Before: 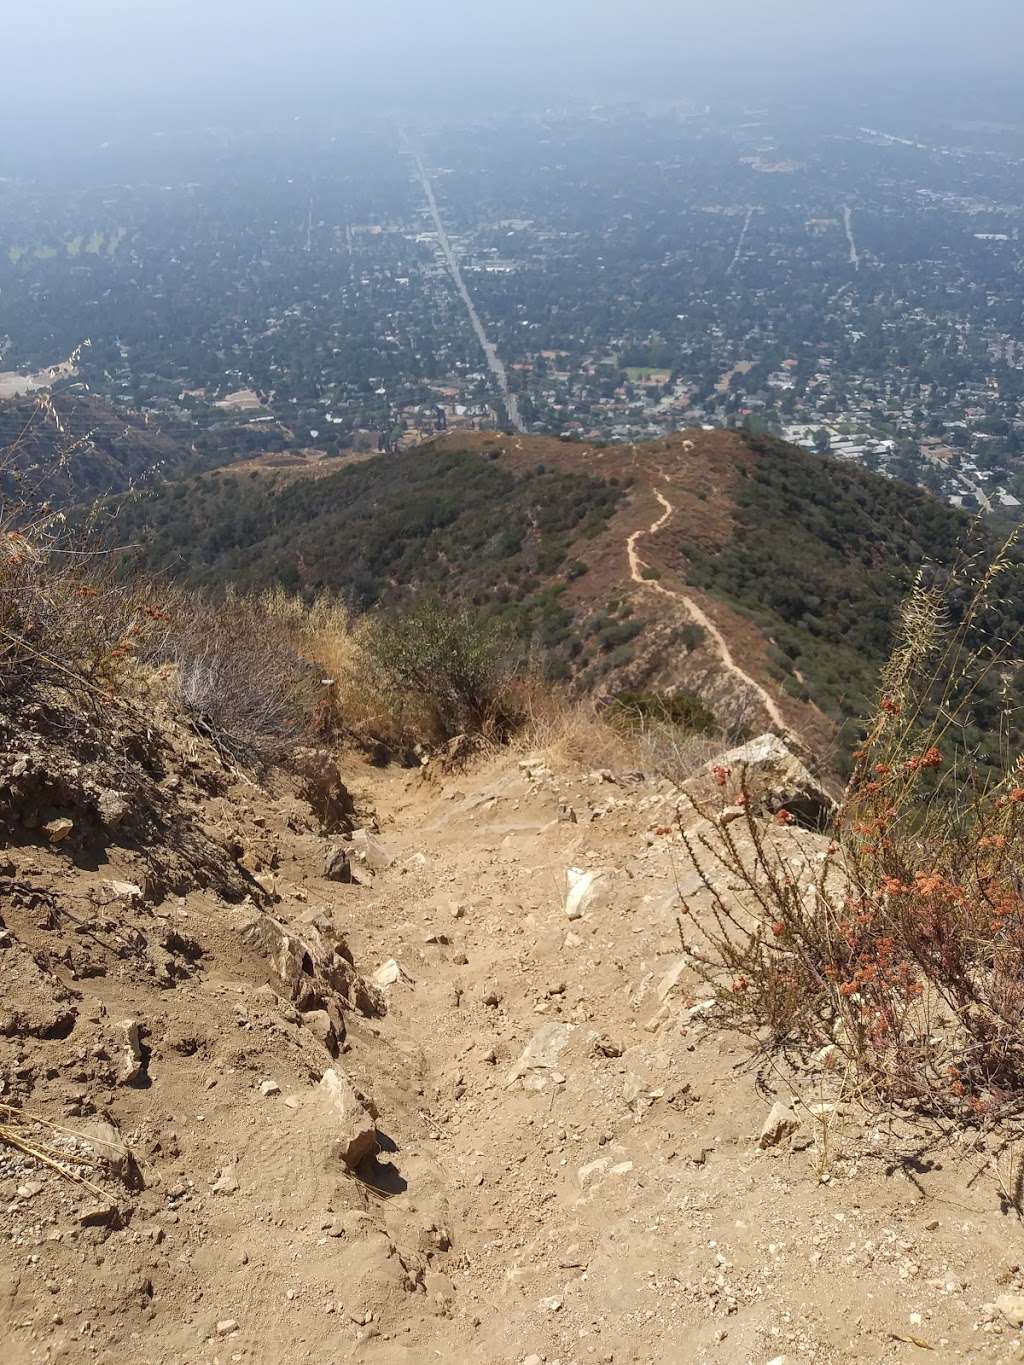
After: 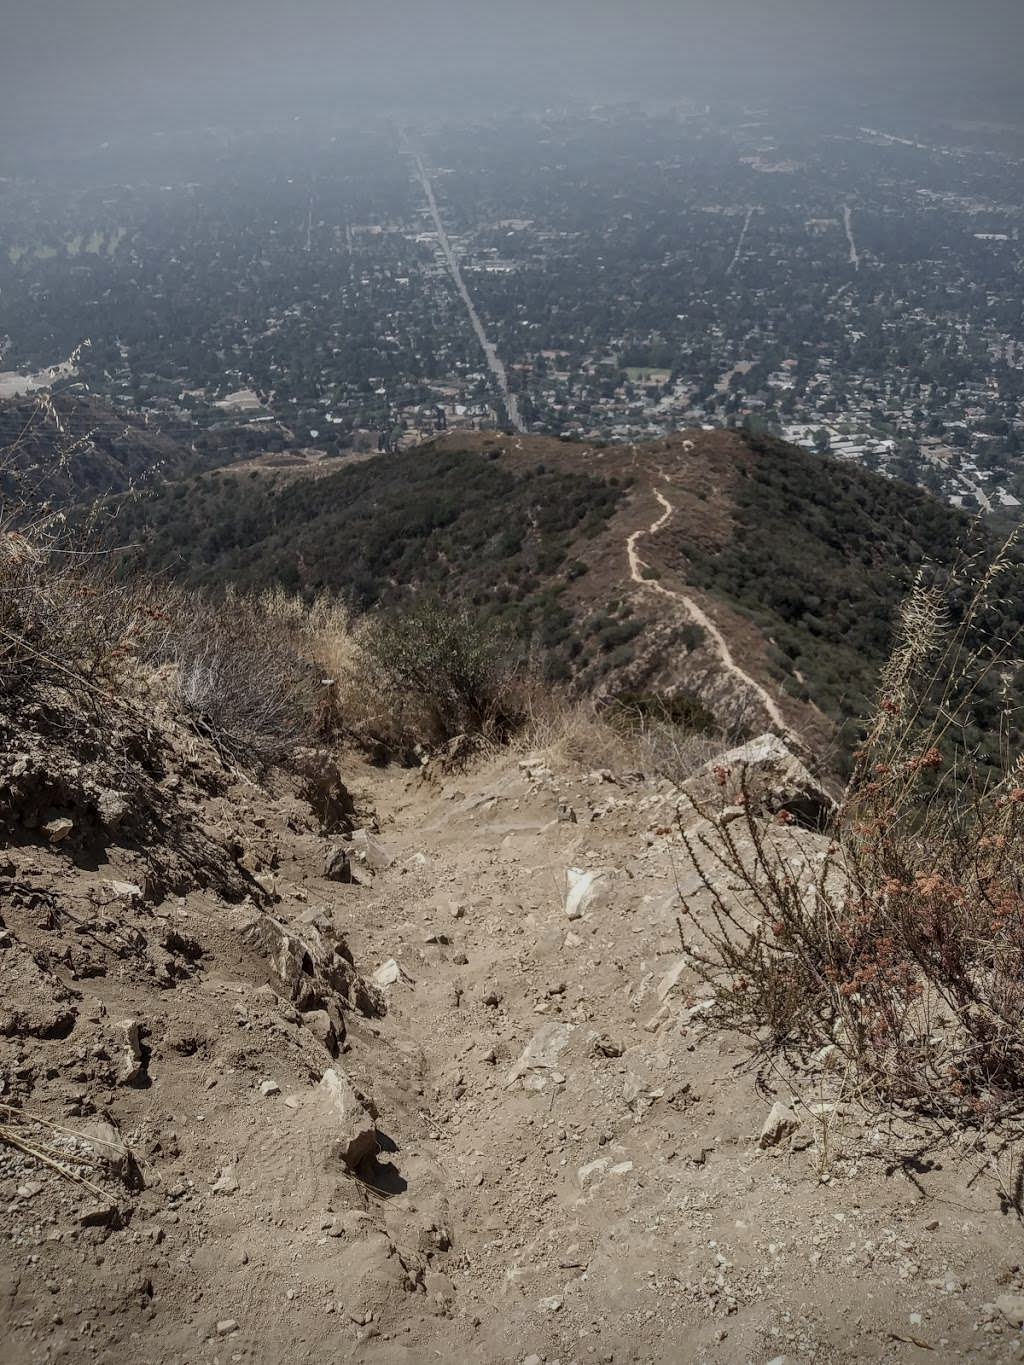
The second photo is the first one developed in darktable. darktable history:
vignetting: fall-off start 97.23%, saturation -0.022, width/height ratio 1.179, dithering 8-bit output, unbound false
contrast brightness saturation: contrast 0.103, saturation -0.368
exposure: black level correction 0, exposure -0.685 EV, compensate highlight preservation false
local contrast: on, module defaults
shadows and highlights: radius 116.34, shadows 42.34, highlights -61.78, soften with gaussian
